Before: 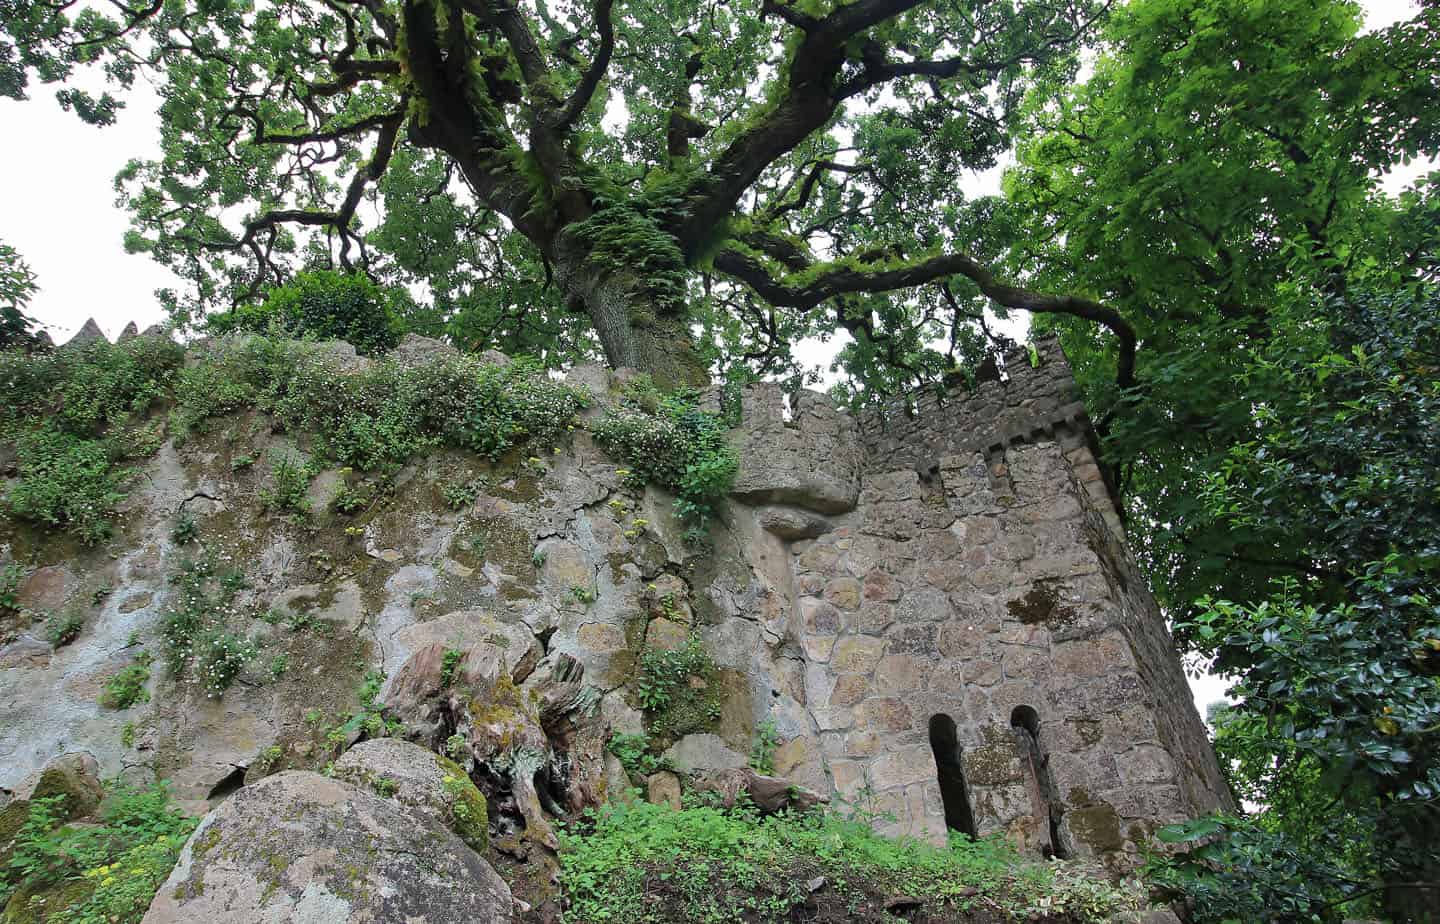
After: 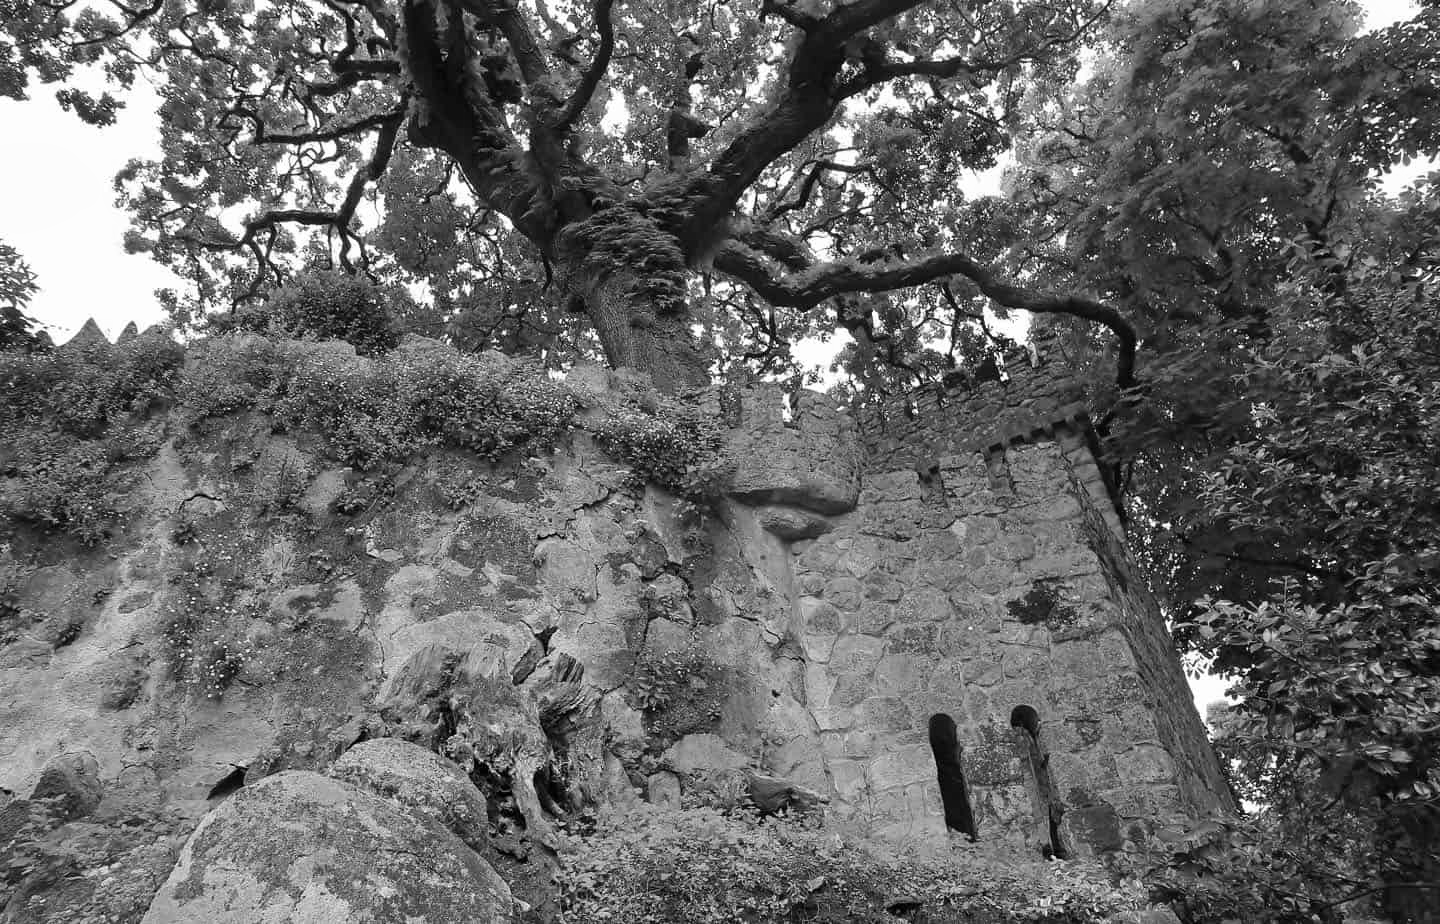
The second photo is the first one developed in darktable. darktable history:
monochrome: a 1.94, b -0.638
shadows and highlights: radius 108.52, shadows 23.73, highlights -59.32, low approximation 0.01, soften with gaussian
